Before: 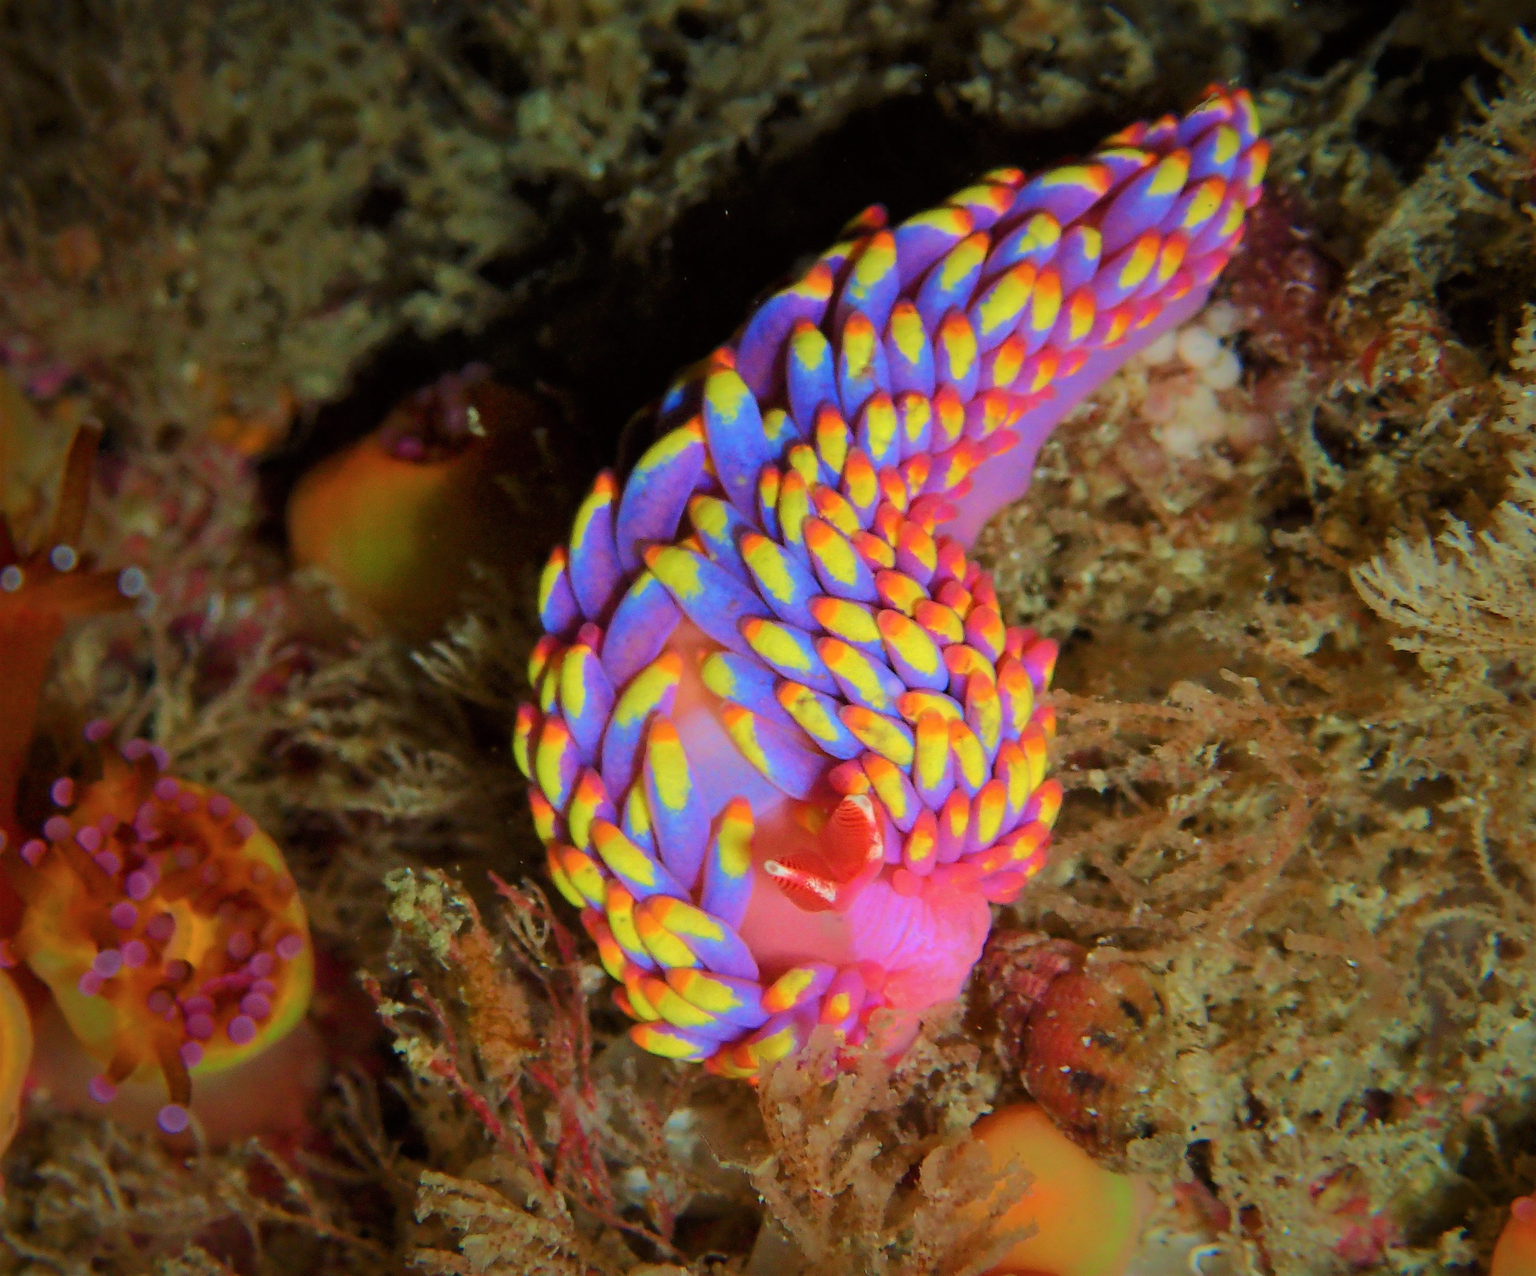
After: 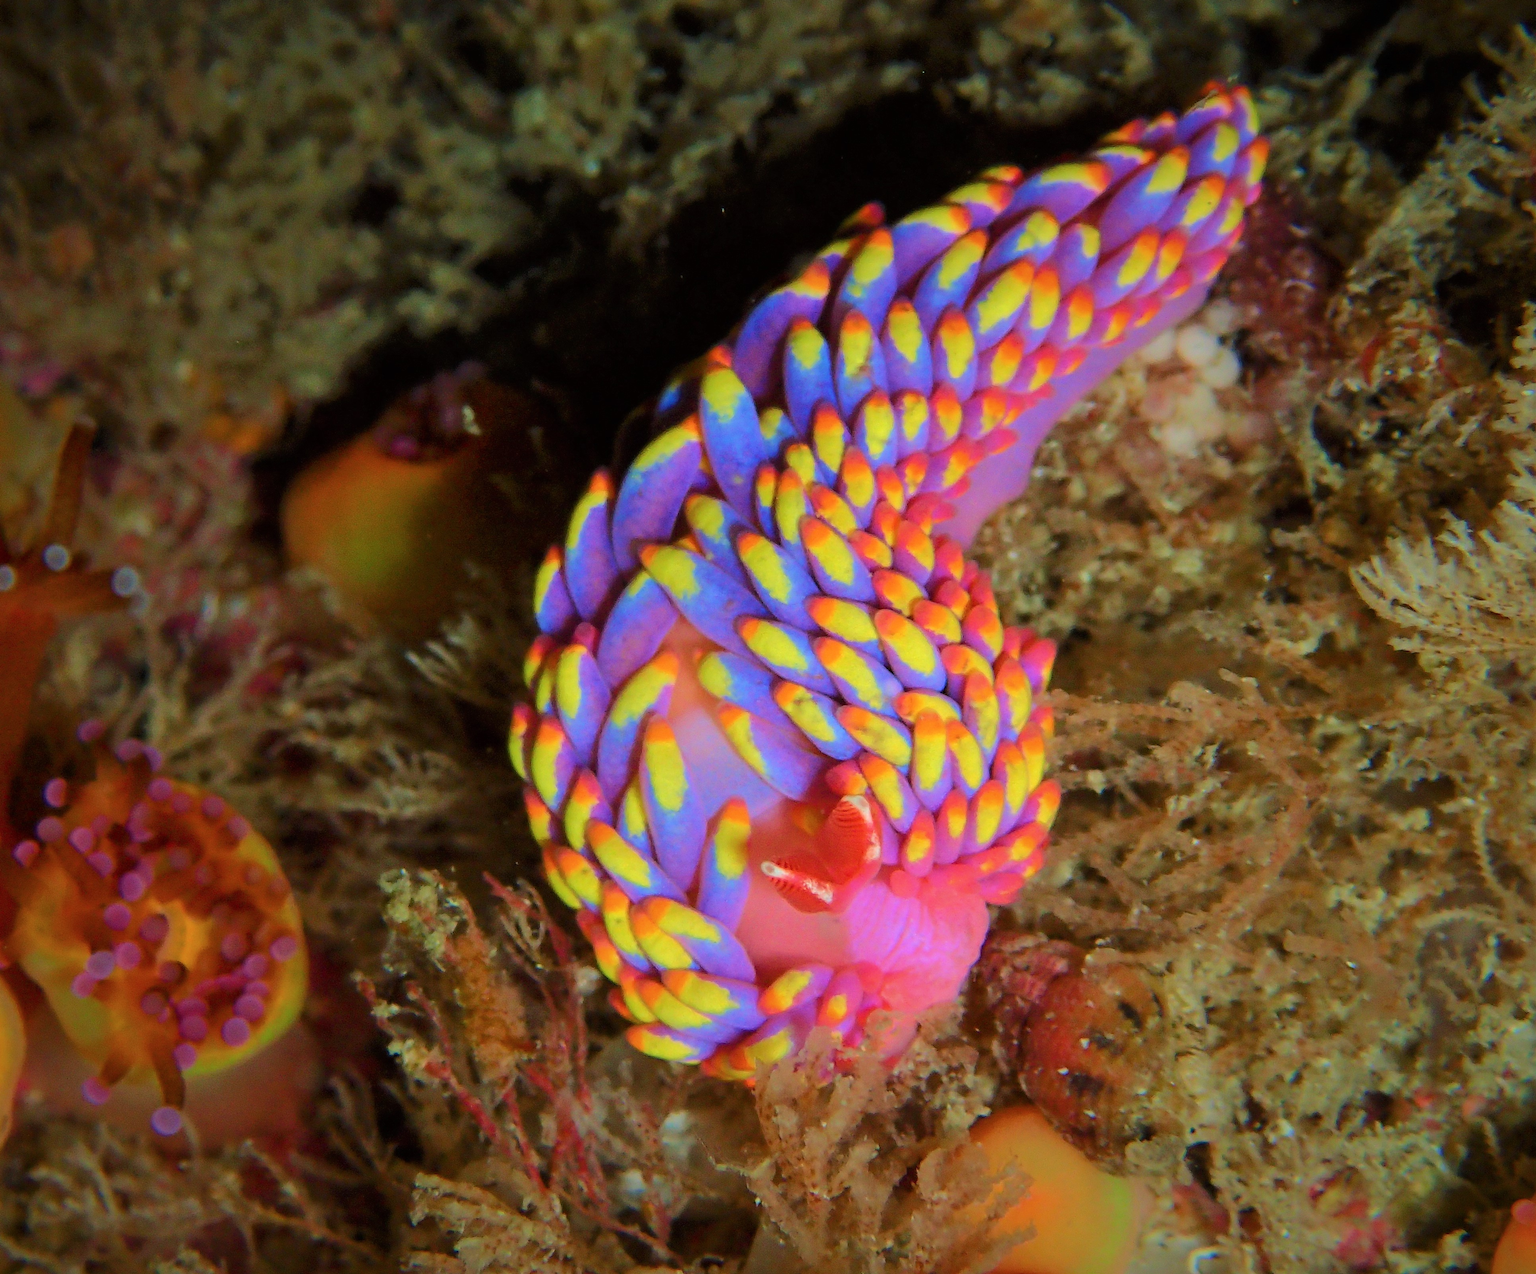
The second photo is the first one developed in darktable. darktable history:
crop and rotate: left 0.492%, top 0.3%, bottom 0.294%
